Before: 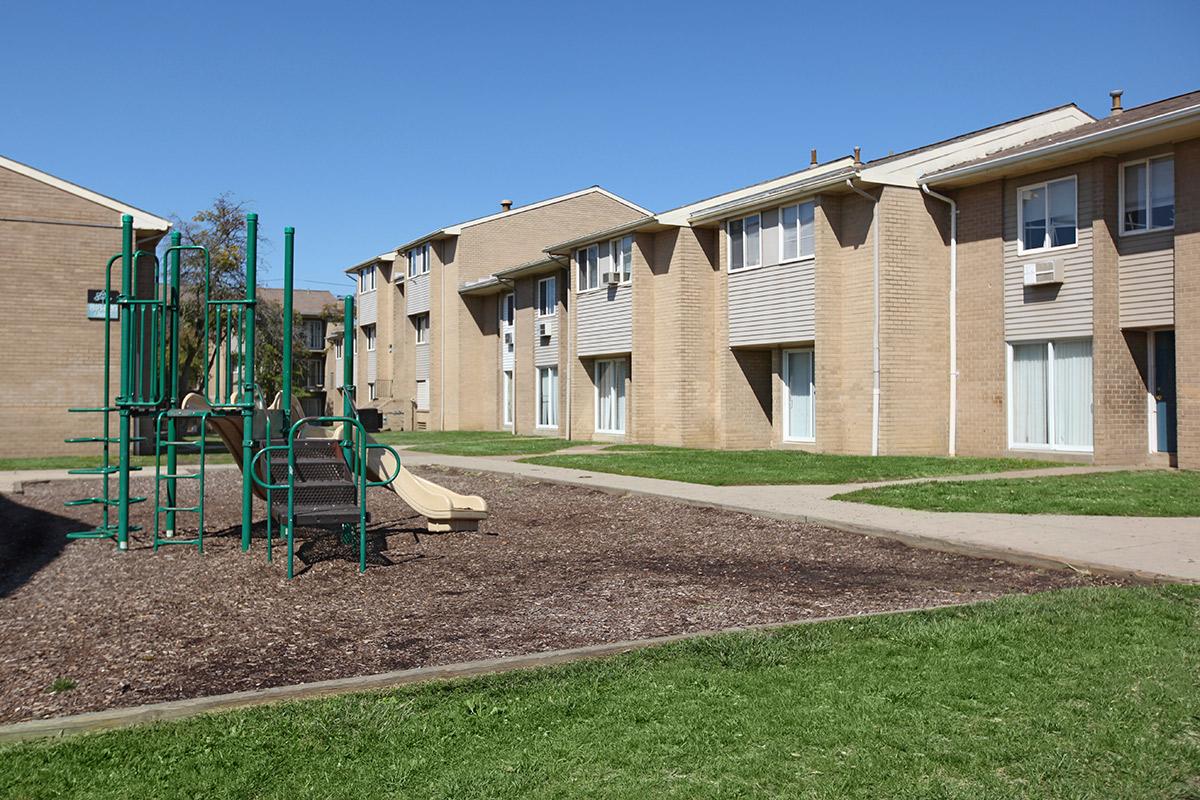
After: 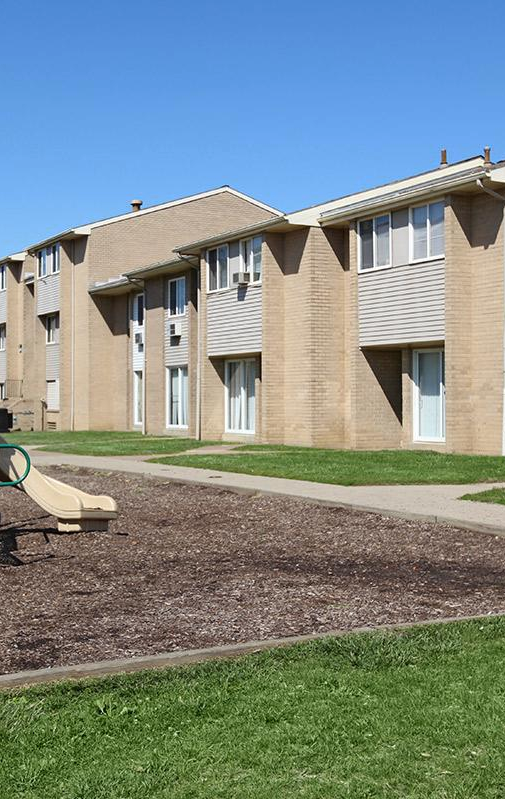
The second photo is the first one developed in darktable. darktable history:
crop: left 30.835%, right 27.058%
color zones: curves: ch0 [(0.068, 0.464) (0.25, 0.5) (0.48, 0.508) (0.75, 0.536) (0.886, 0.476) (0.967, 0.456)]; ch1 [(0.066, 0.456) (0.25, 0.5) (0.616, 0.508) (0.746, 0.56) (0.934, 0.444)]
